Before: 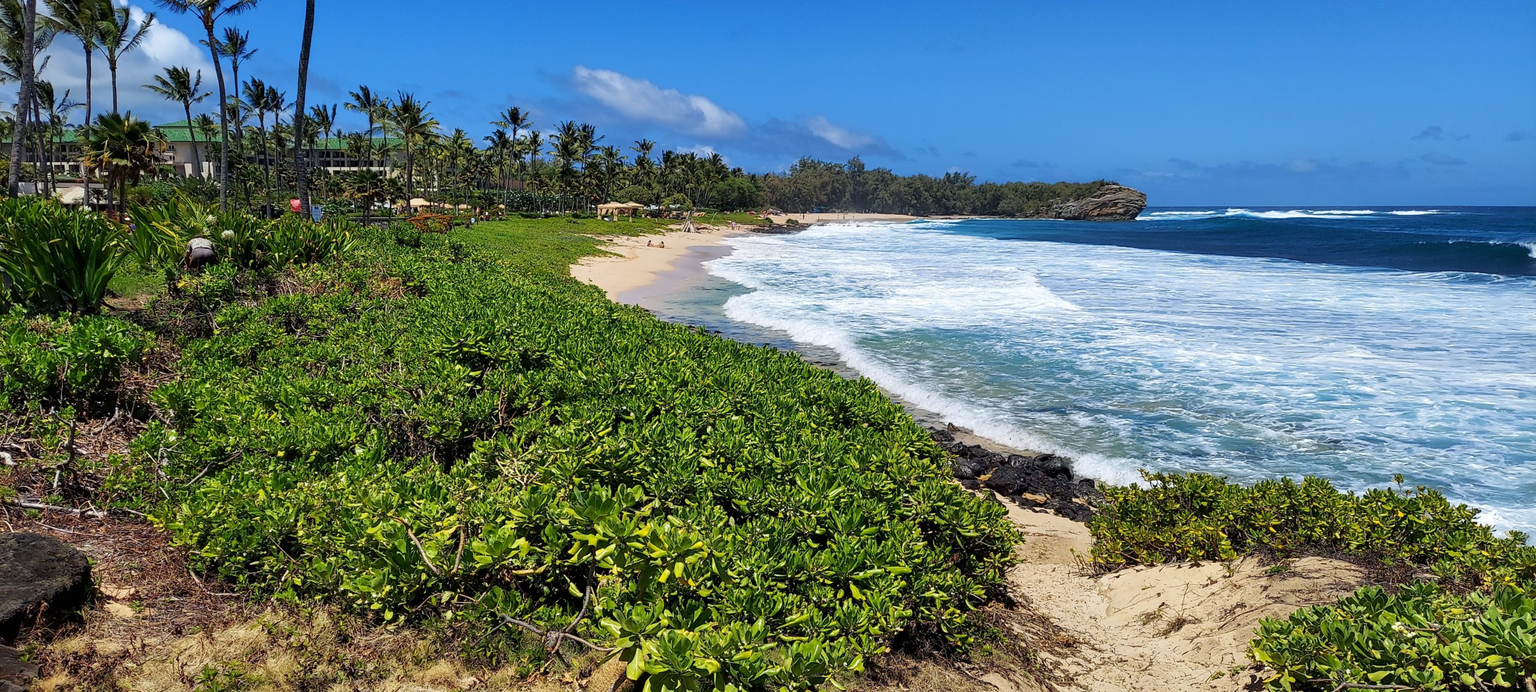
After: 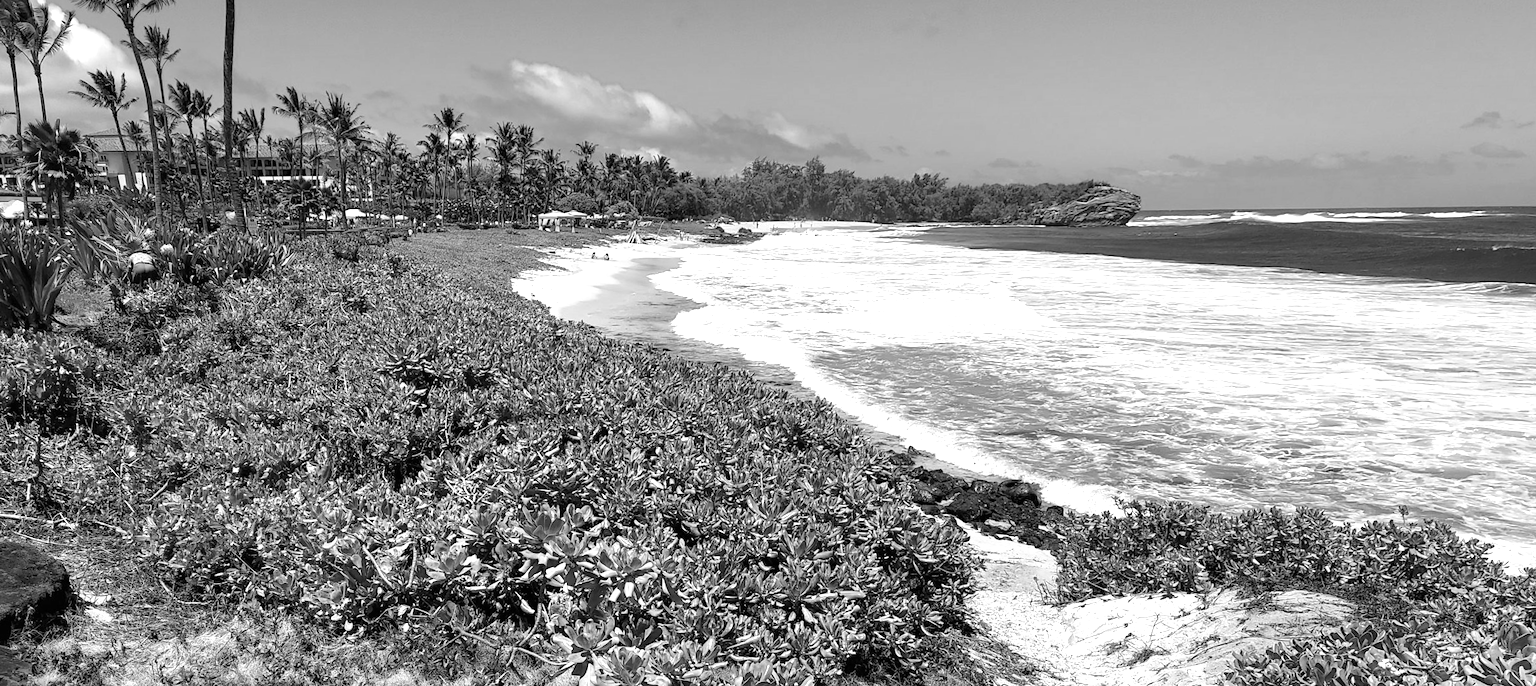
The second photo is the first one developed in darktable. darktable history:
rotate and perspective: rotation 0.062°, lens shift (vertical) 0.115, lens shift (horizontal) -0.133, crop left 0.047, crop right 0.94, crop top 0.061, crop bottom 0.94
monochrome: on, module defaults
exposure: exposure 0.74 EV, compensate highlight preservation false
